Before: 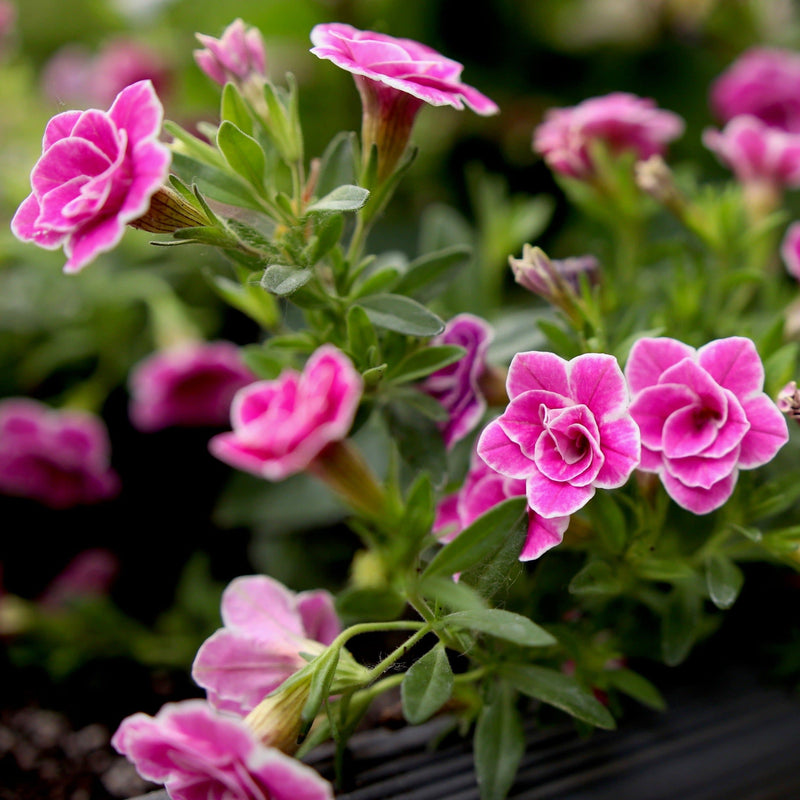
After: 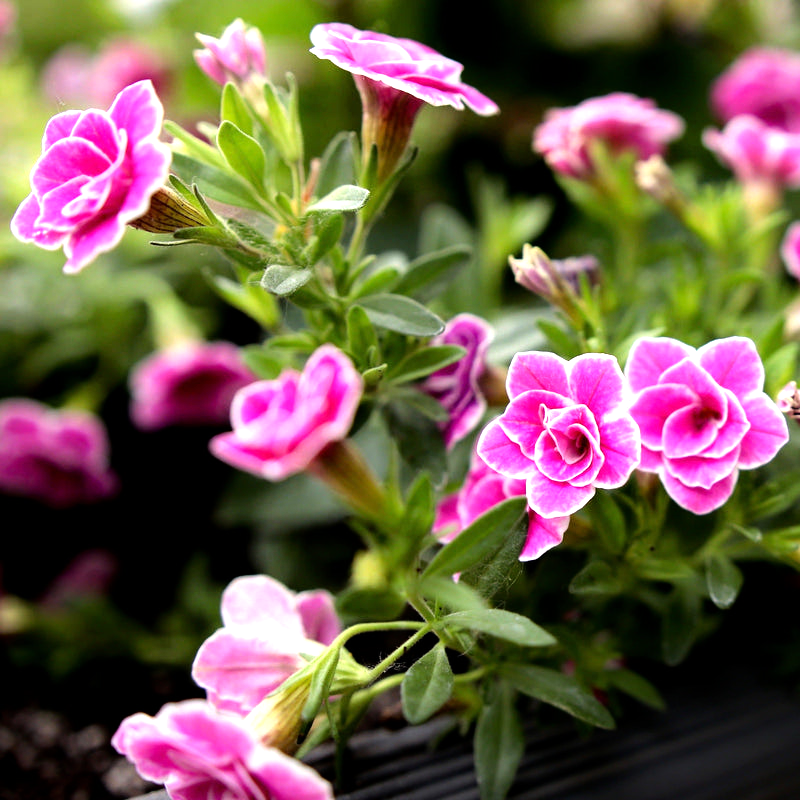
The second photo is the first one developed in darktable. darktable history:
tone equalizer: -8 EV -1.12 EV, -7 EV -0.973 EV, -6 EV -0.89 EV, -5 EV -0.567 EV, -3 EV 0.562 EV, -2 EV 0.892 EV, -1 EV 1 EV, +0 EV 1.08 EV
